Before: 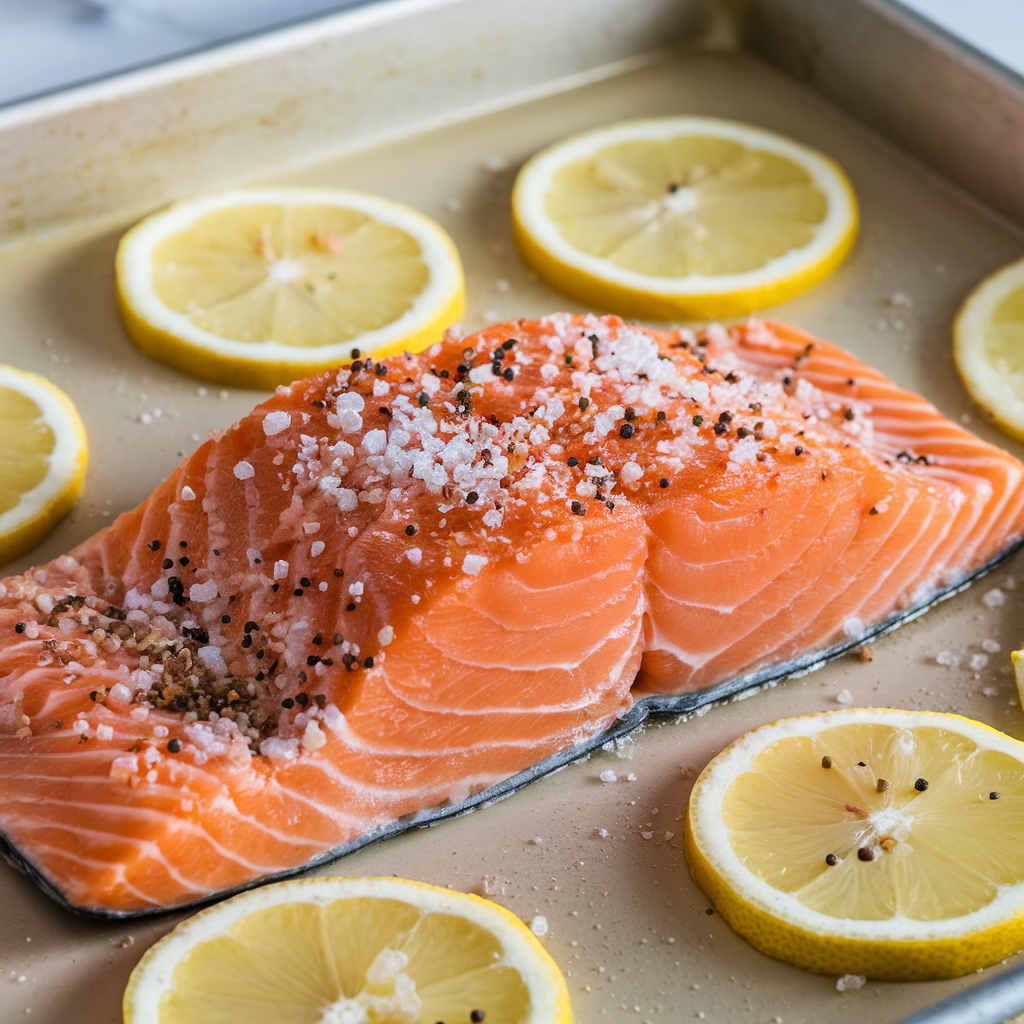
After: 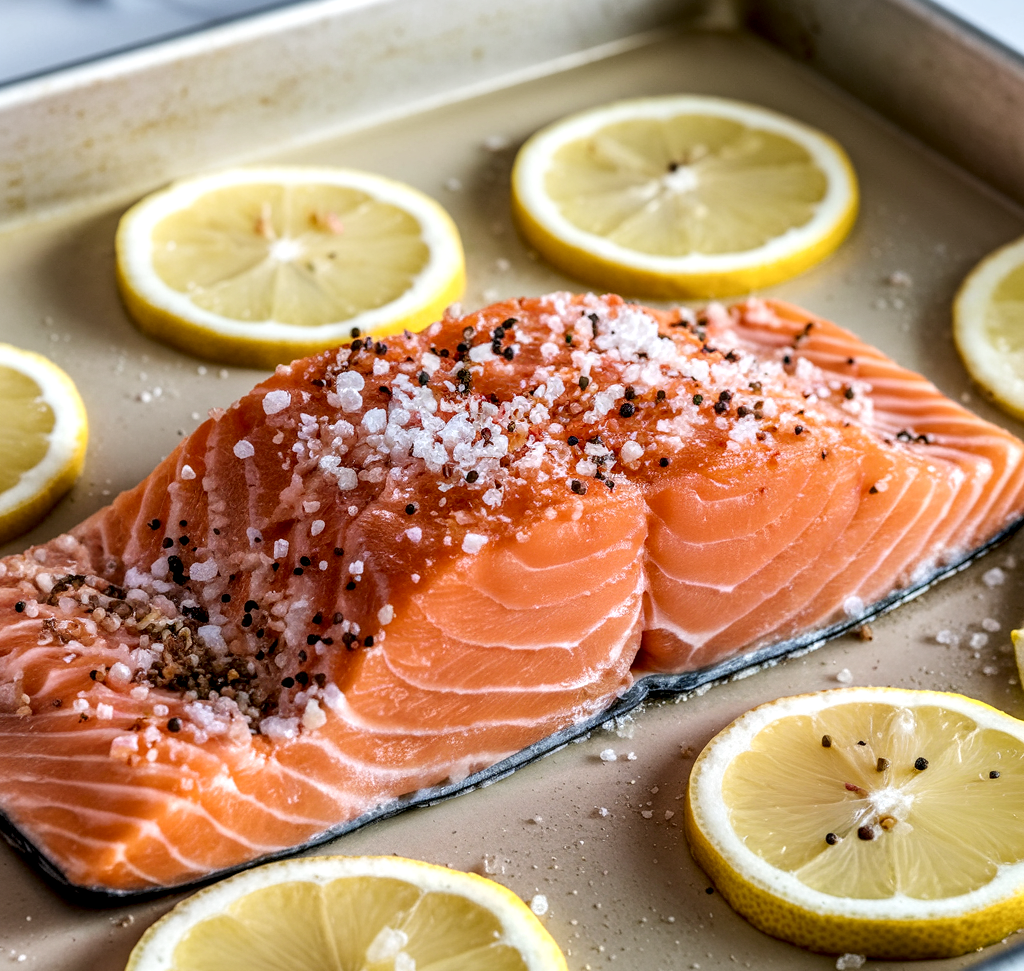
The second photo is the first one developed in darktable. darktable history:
crop and rotate: top 2.074%, bottom 3.028%
local contrast: highlights 60%, shadows 62%, detail 160%
